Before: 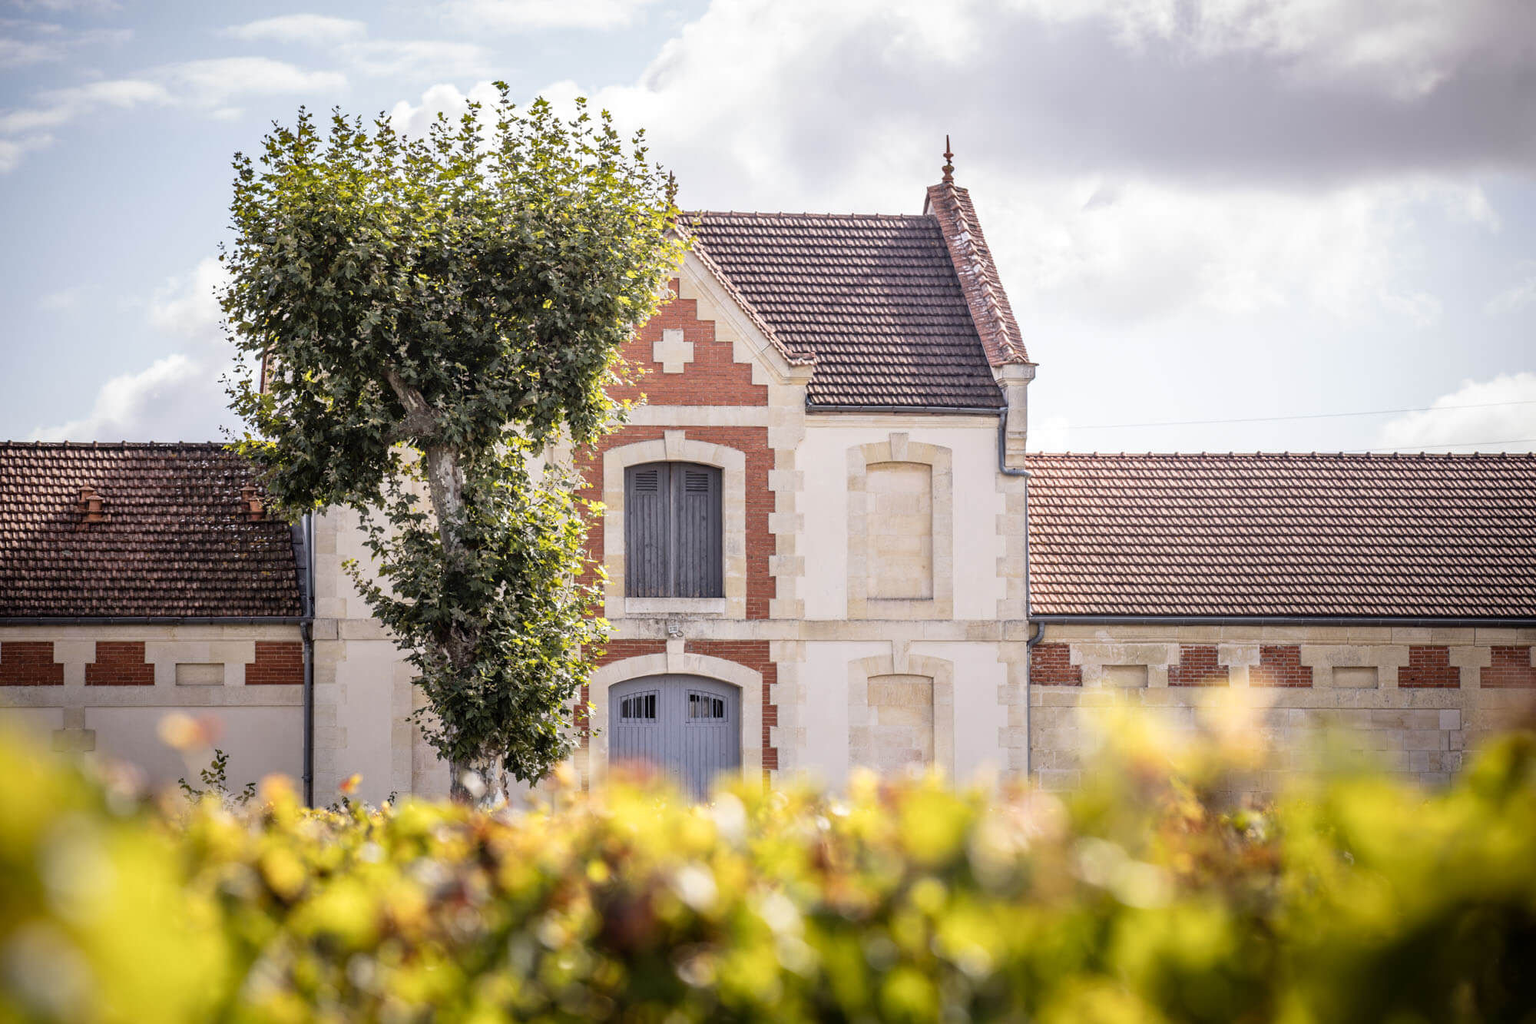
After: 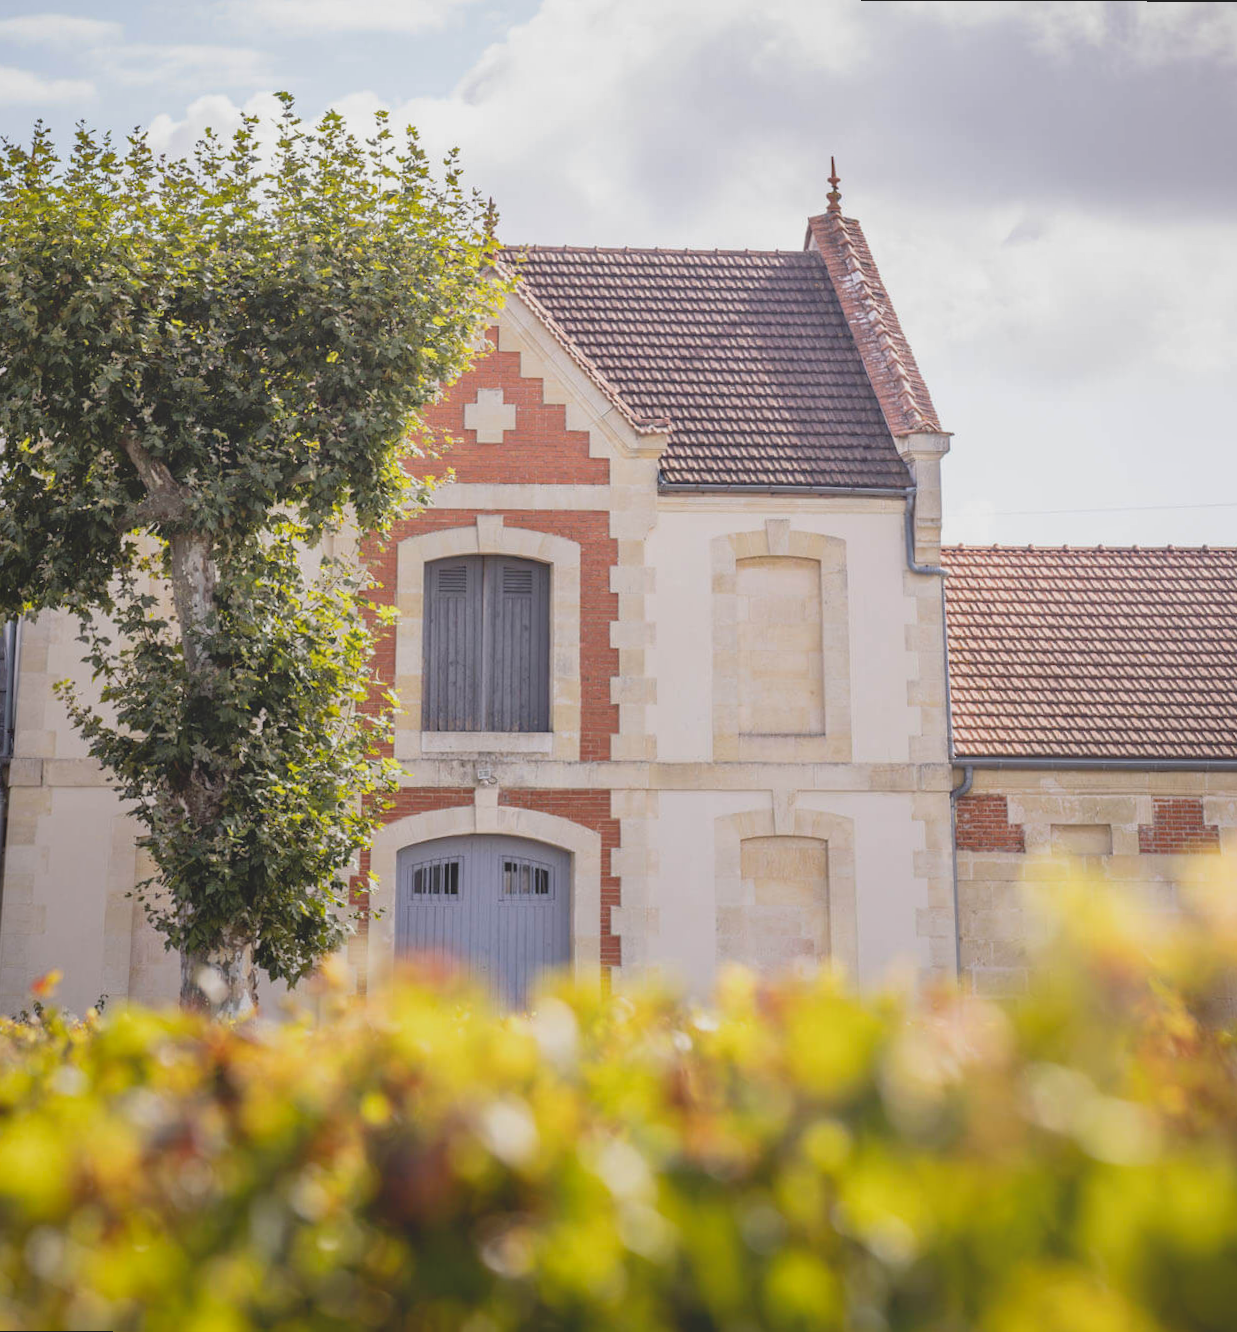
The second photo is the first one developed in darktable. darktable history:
color calibration: illuminant same as pipeline (D50), adaptation none (bypass)
shadows and highlights: shadows 25, highlights -25
crop: left 16.899%, right 16.556%
local contrast: detail 70%
rotate and perspective: rotation 0.215°, lens shift (vertical) -0.139, crop left 0.069, crop right 0.939, crop top 0.002, crop bottom 0.996
exposure: compensate exposure bias true, compensate highlight preservation false
